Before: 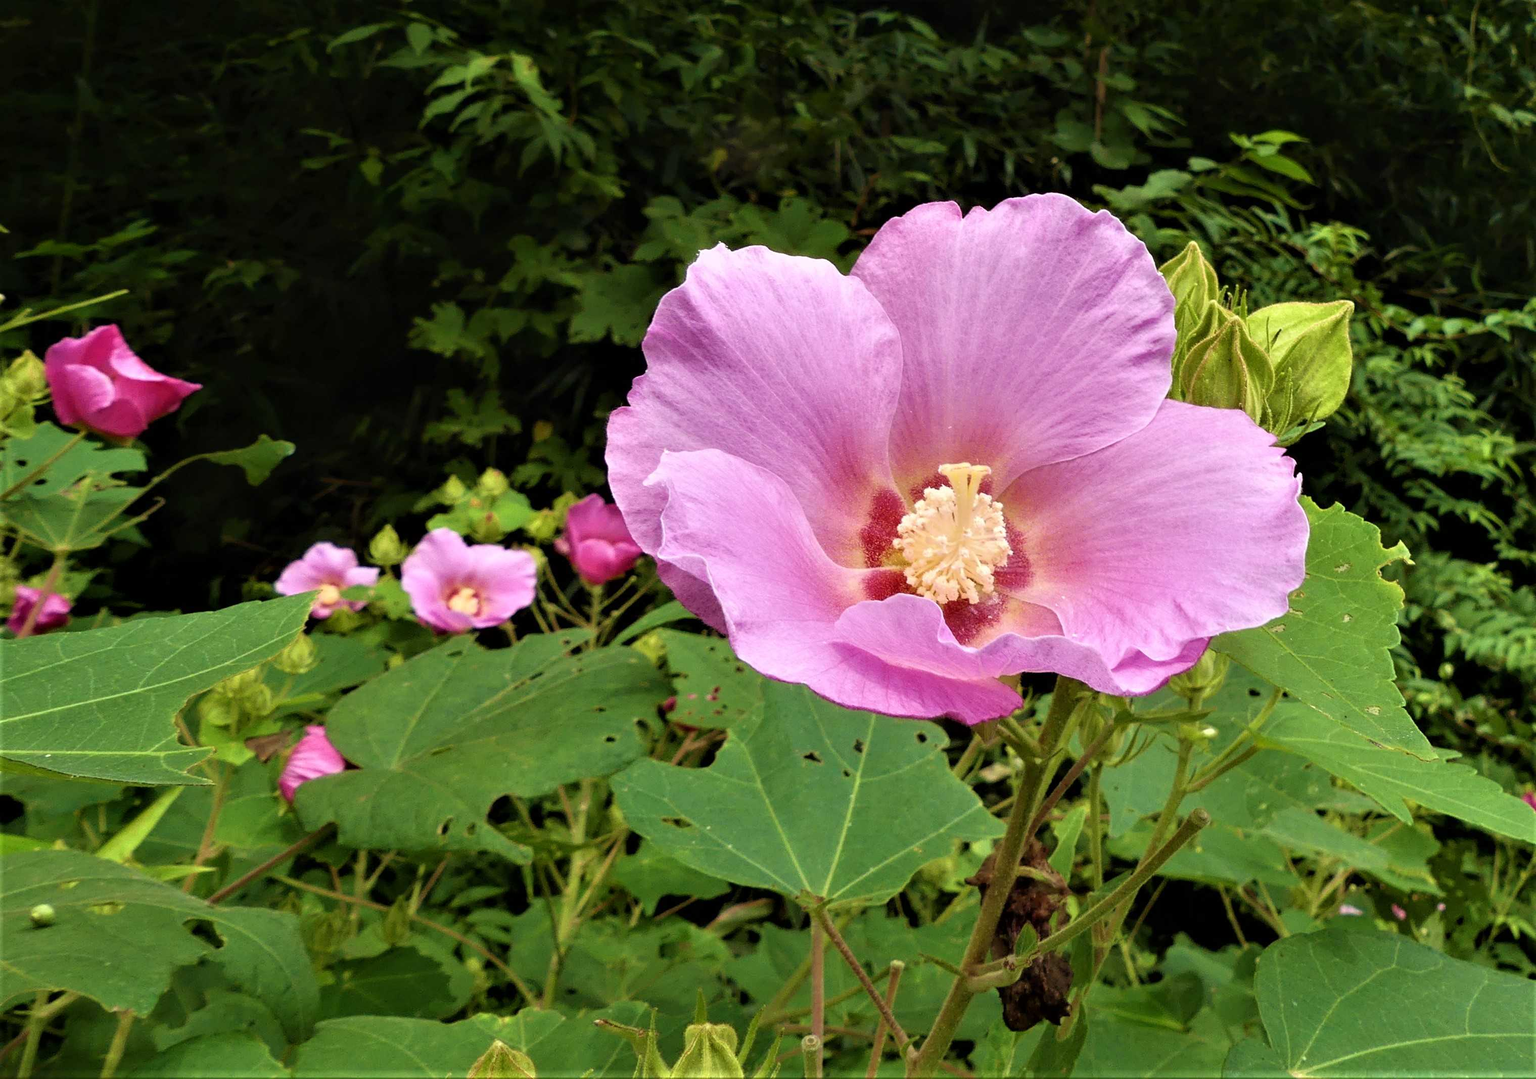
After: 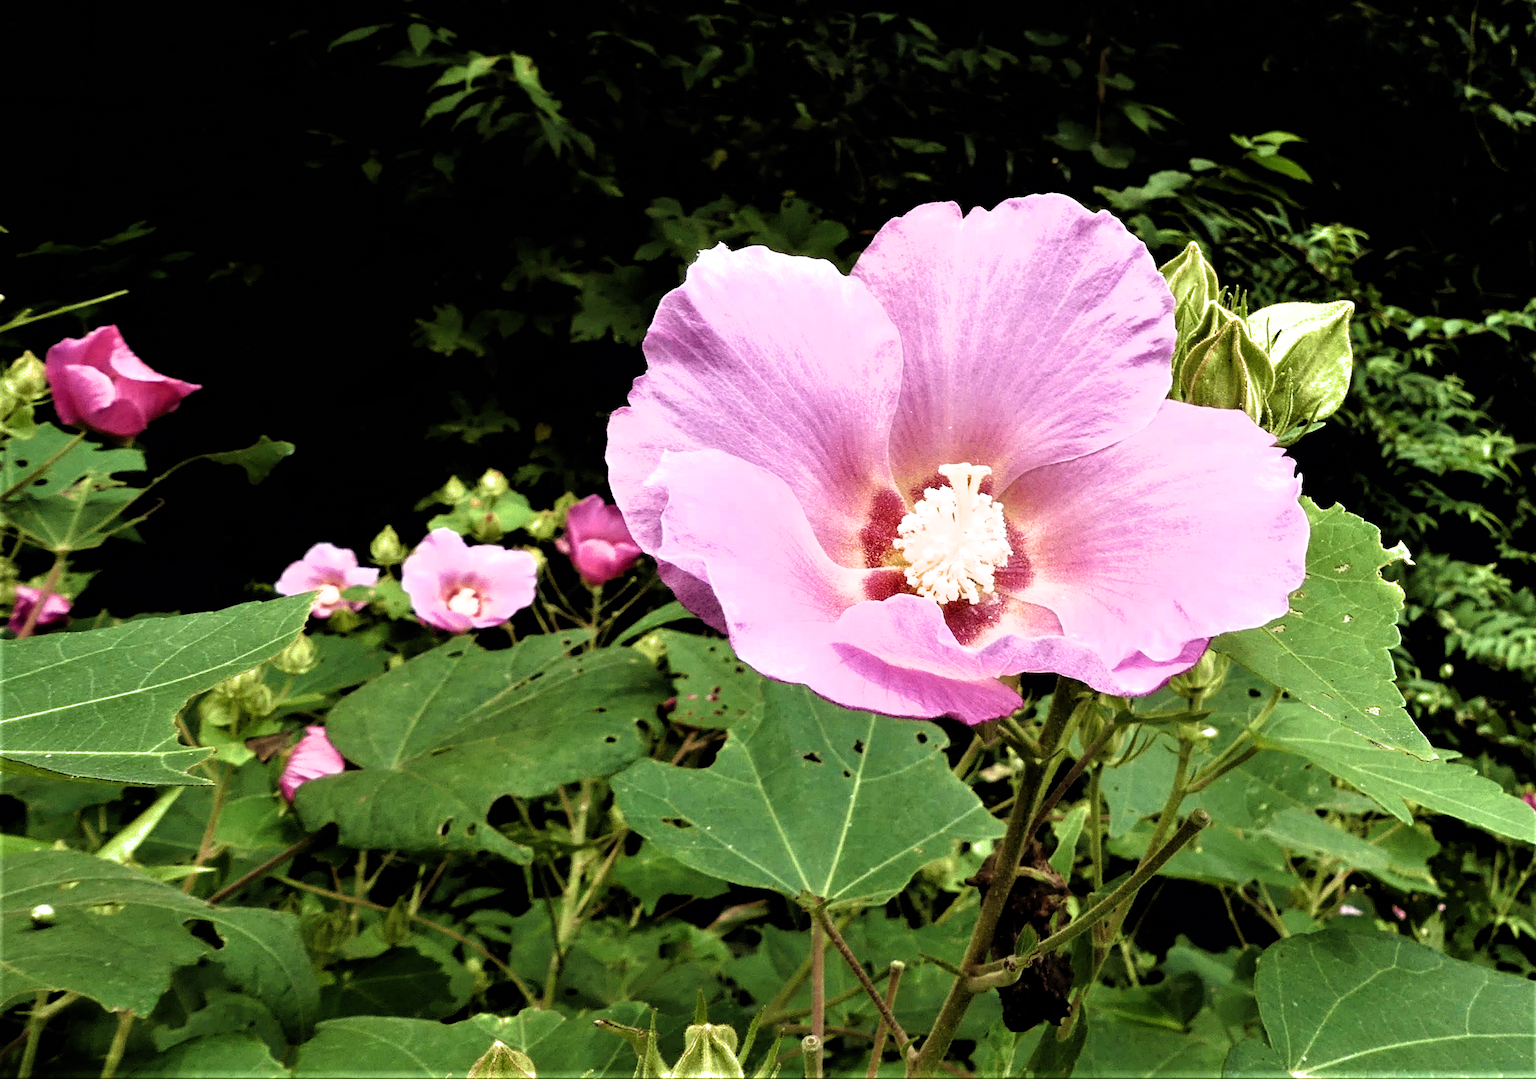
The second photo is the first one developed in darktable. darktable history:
filmic rgb: black relative exposure -8.29 EV, white relative exposure 2.21 EV, hardness 7.12, latitude 84.98%, contrast 1.68, highlights saturation mix -3.11%, shadows ↔ highlights balance -2.29%, color science v6 (2022)
